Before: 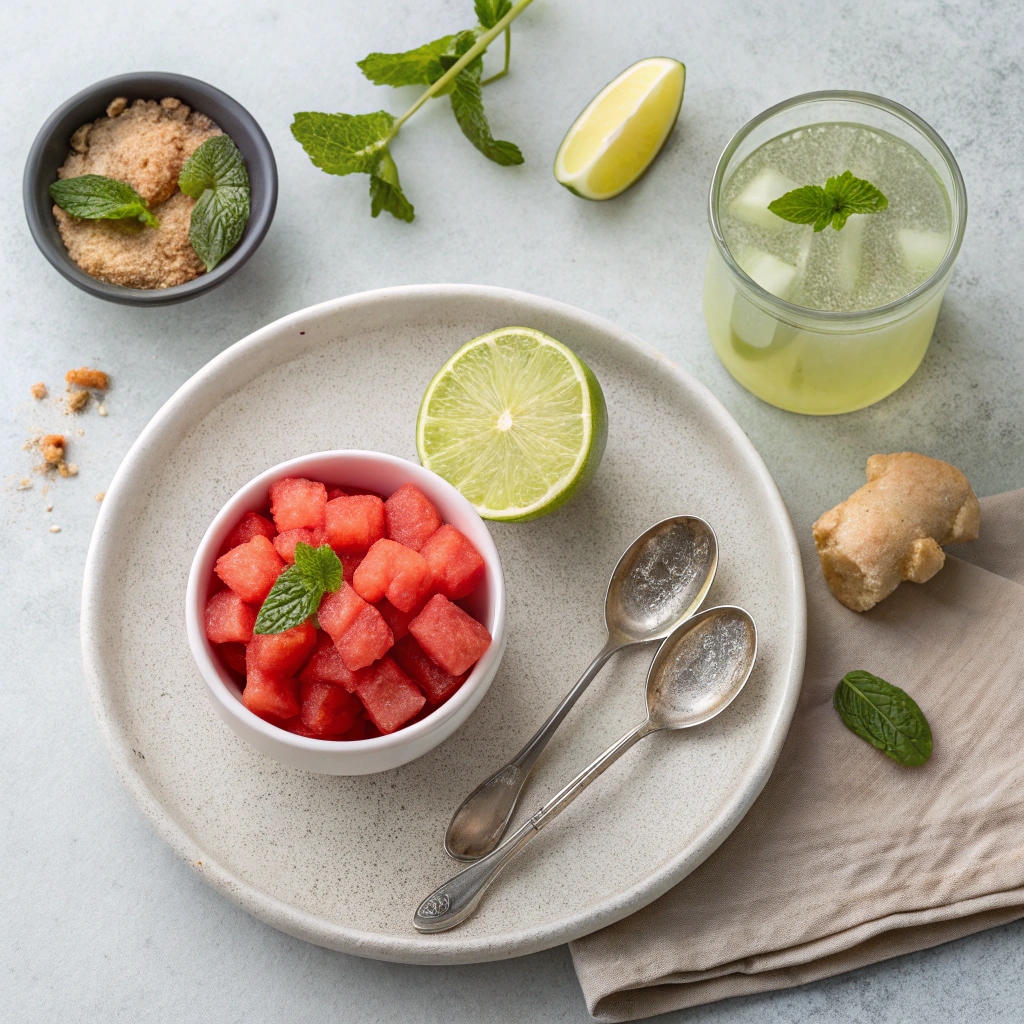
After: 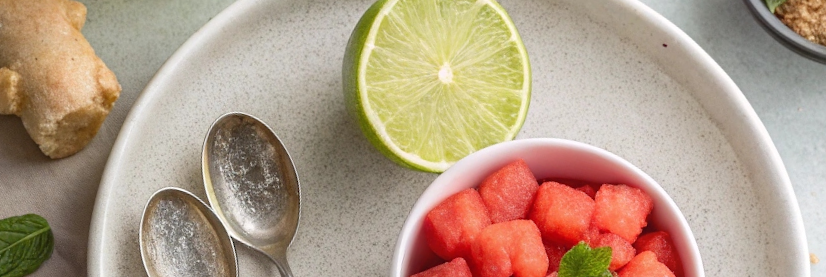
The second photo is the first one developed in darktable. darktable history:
bloom: size 9%, threshold 100%, strength 7%
crop and rotate: angle 16.12°, top 30.835%, bottom 35.653%
